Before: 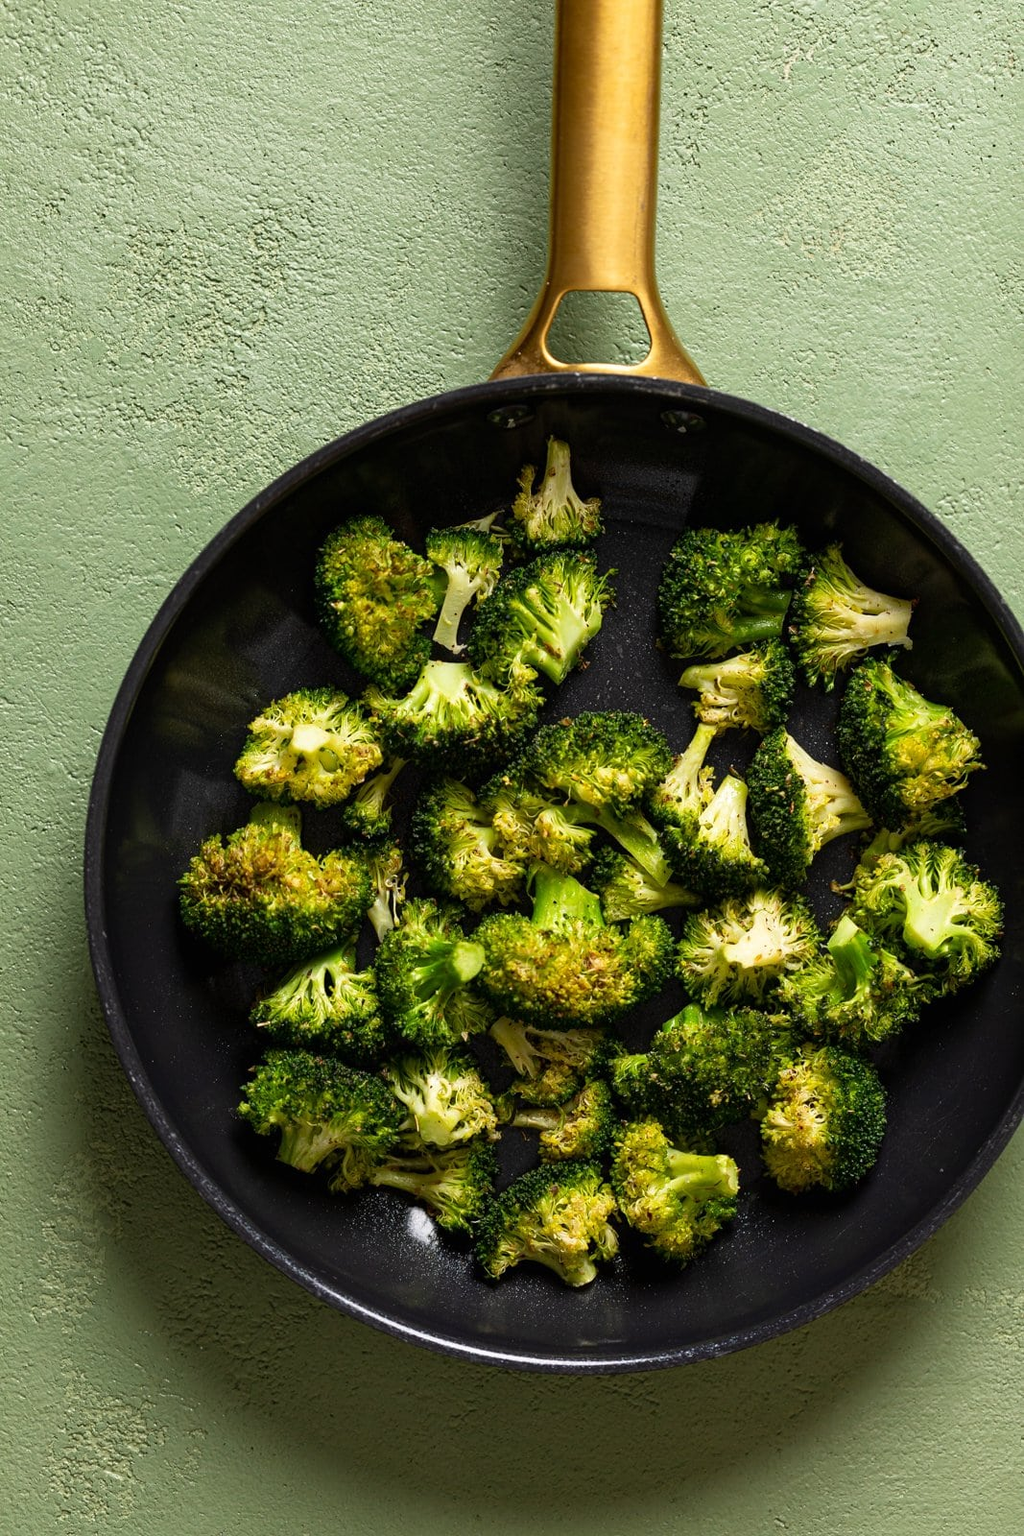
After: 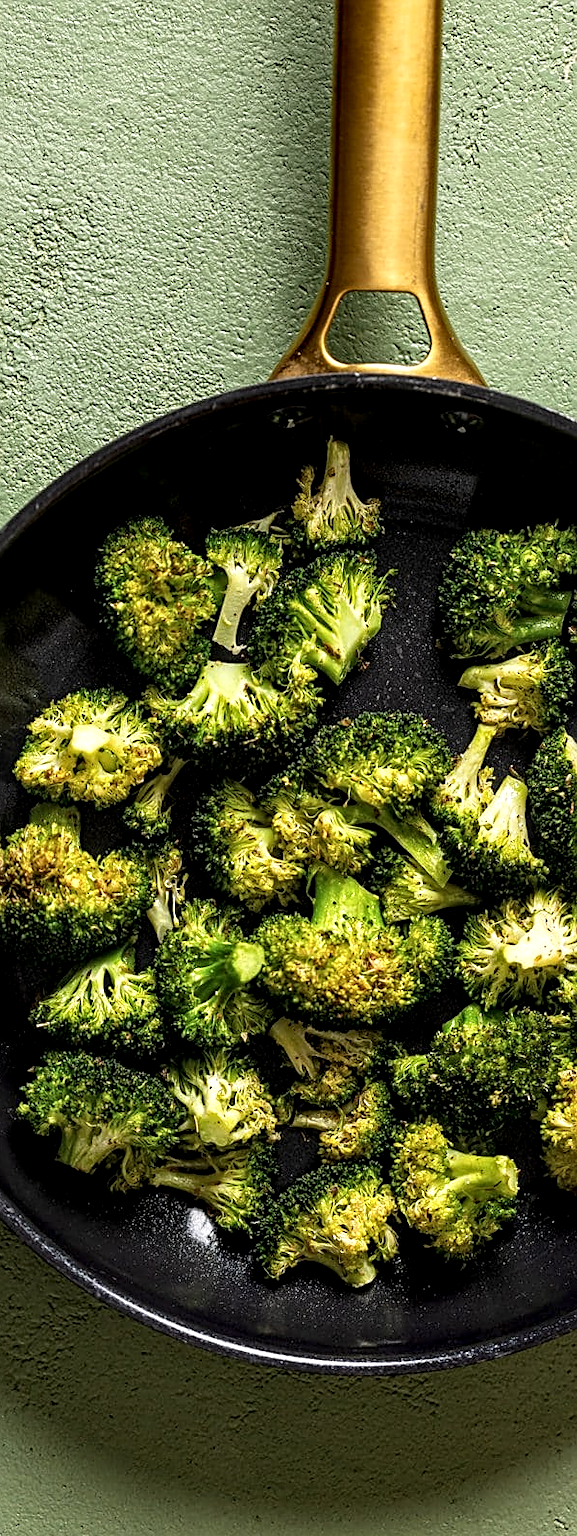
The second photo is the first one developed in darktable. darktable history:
sharpen: on, module defaults
local contrast: highlights 60%, shadows 64%, detail 160%
crop: left 21.621%, right 22.002%, bottom 0.009%
